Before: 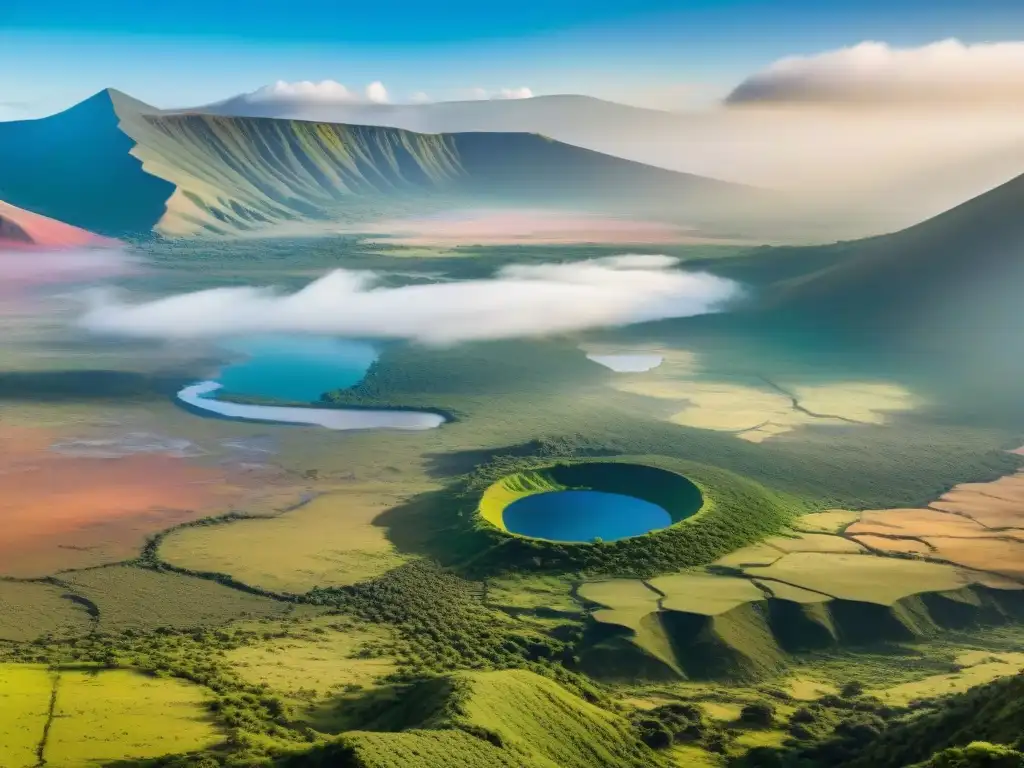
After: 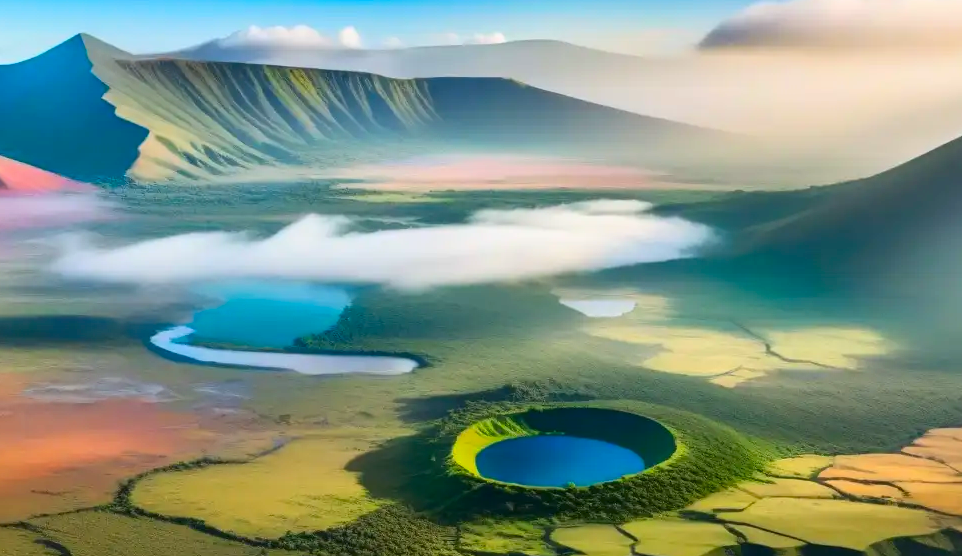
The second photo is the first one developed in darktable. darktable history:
contrast brightness saturation: contrast 0.157, saturation 0.319
crop: left 2.642%, top 7.177%, right 3.349%, bottom 20.339%
